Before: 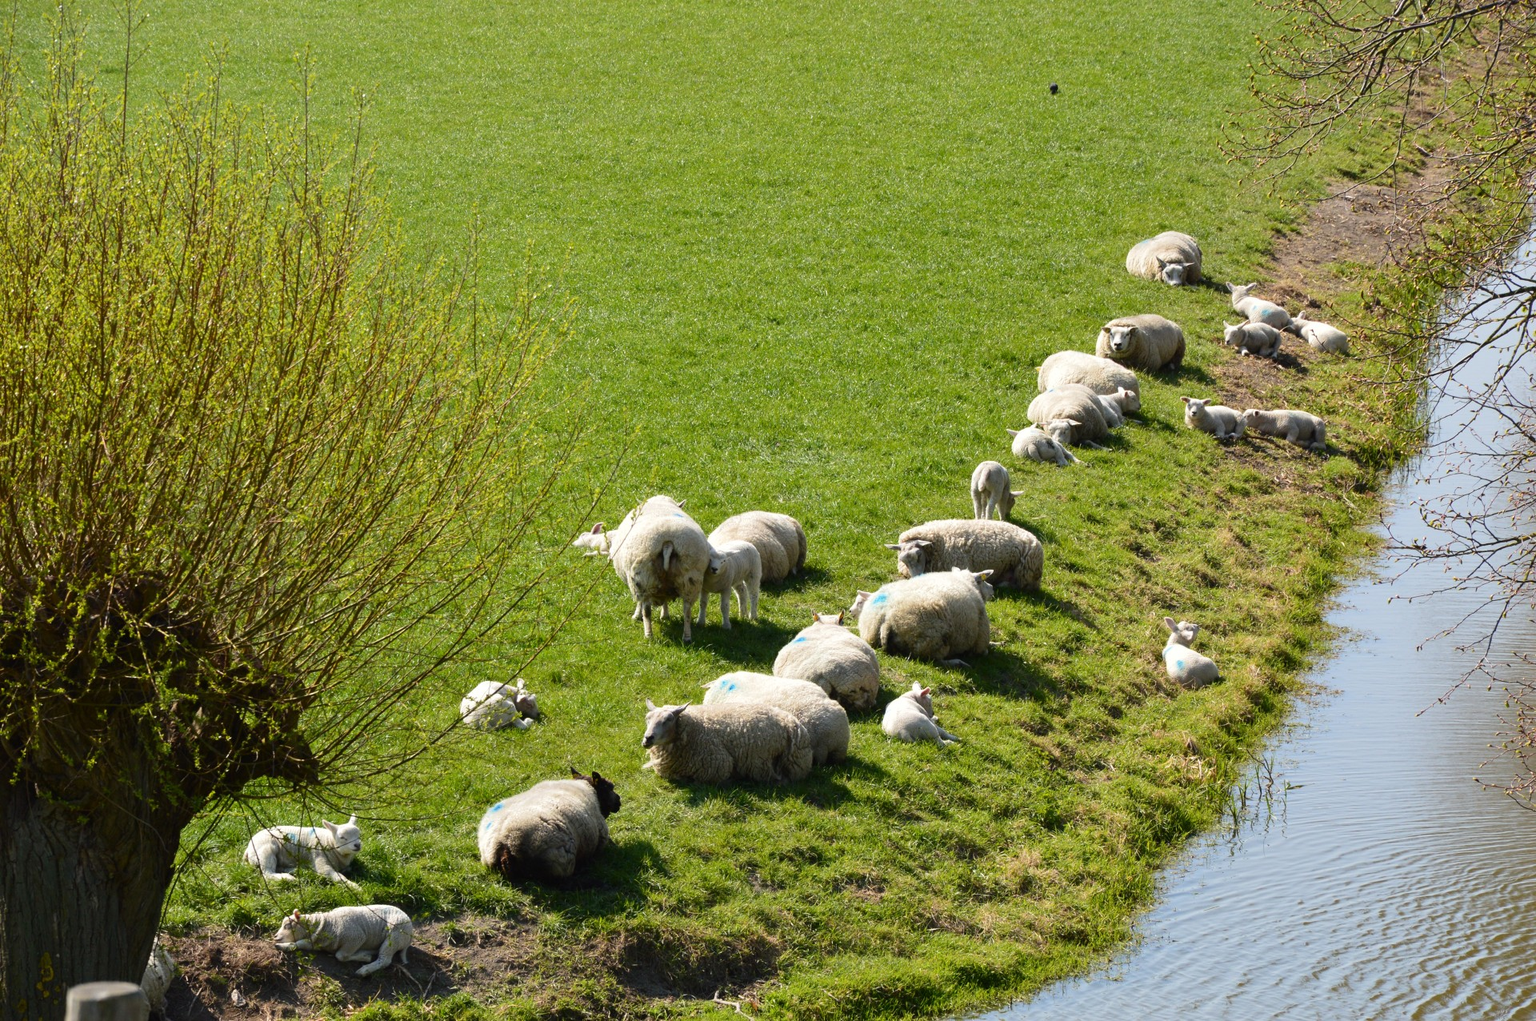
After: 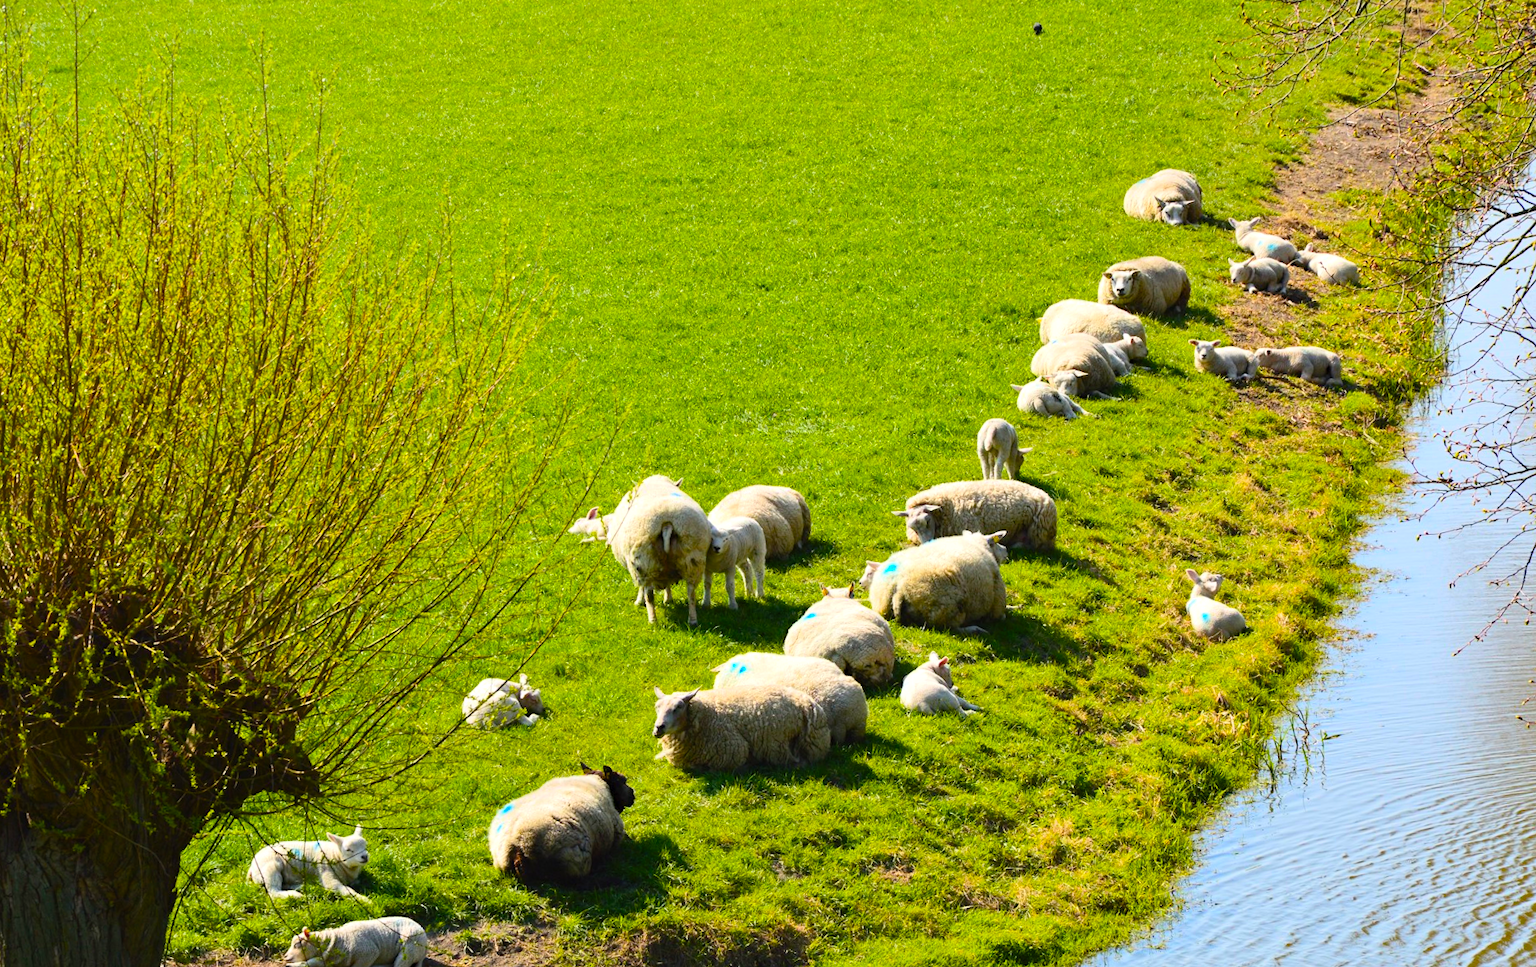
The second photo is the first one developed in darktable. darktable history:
contrast brightness saturation: contrast 0.2, brightness 0.16, saturation 0.22
haze removal: compatibility mode true, adaptive false
rotate and perspective: rotation -3.52°, crop left 0.036, crop right 0.964, crop top 0.081, crop bottom 0.919
color balance rgb: perceptual saturation grading › global saturation 30%, global vibrance 20%
